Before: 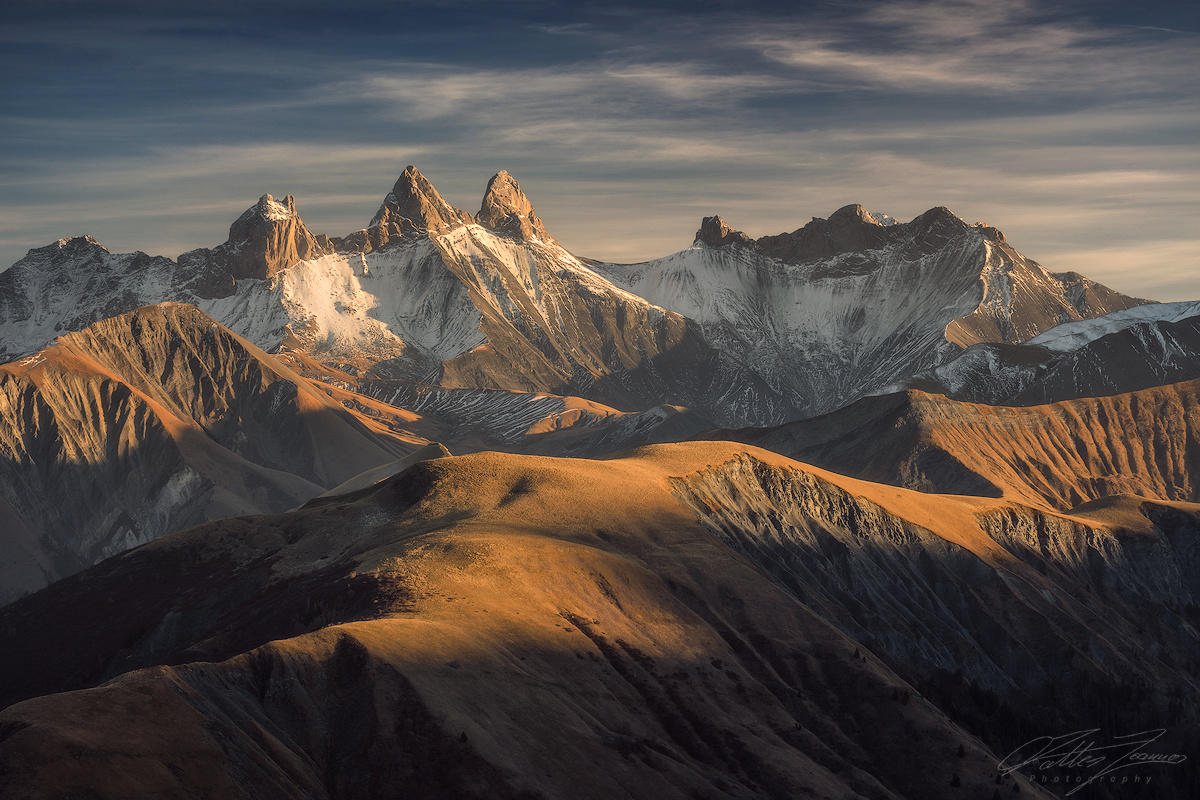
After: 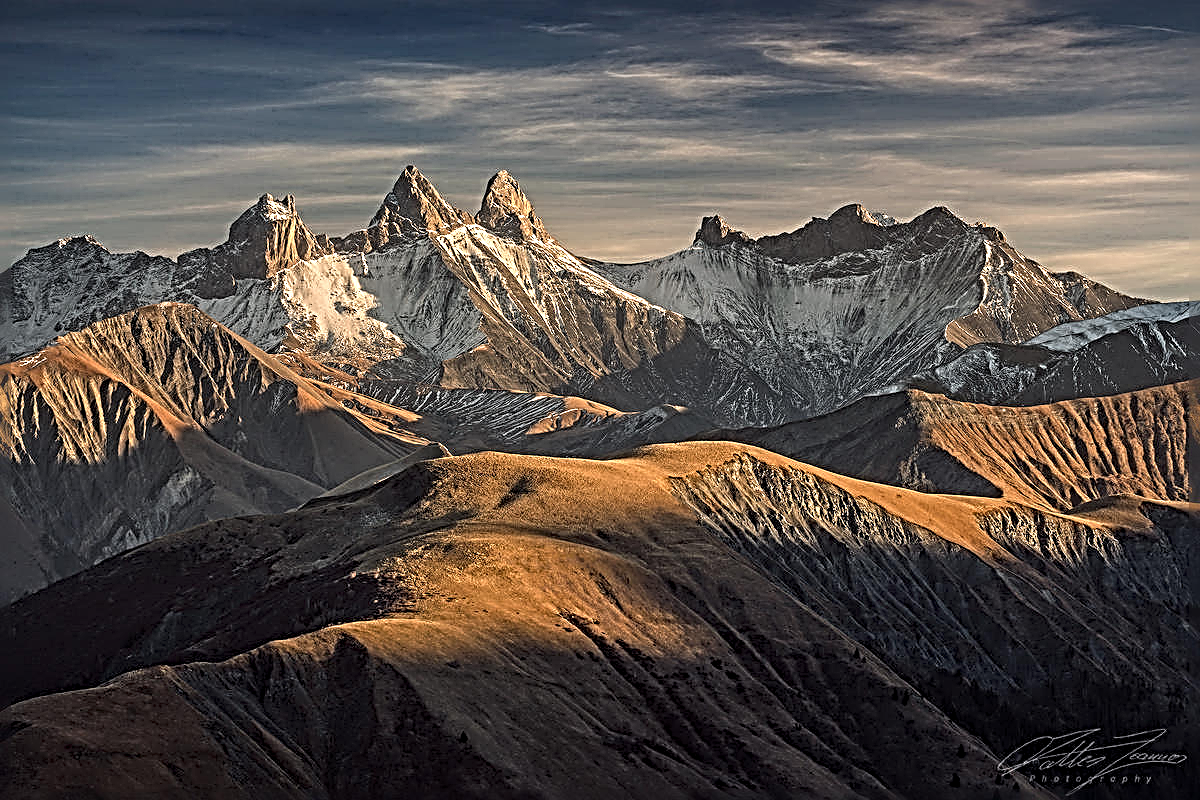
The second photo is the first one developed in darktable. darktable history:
local contrast: on, module defaults
sharpen: radius 4.001, amount 2
